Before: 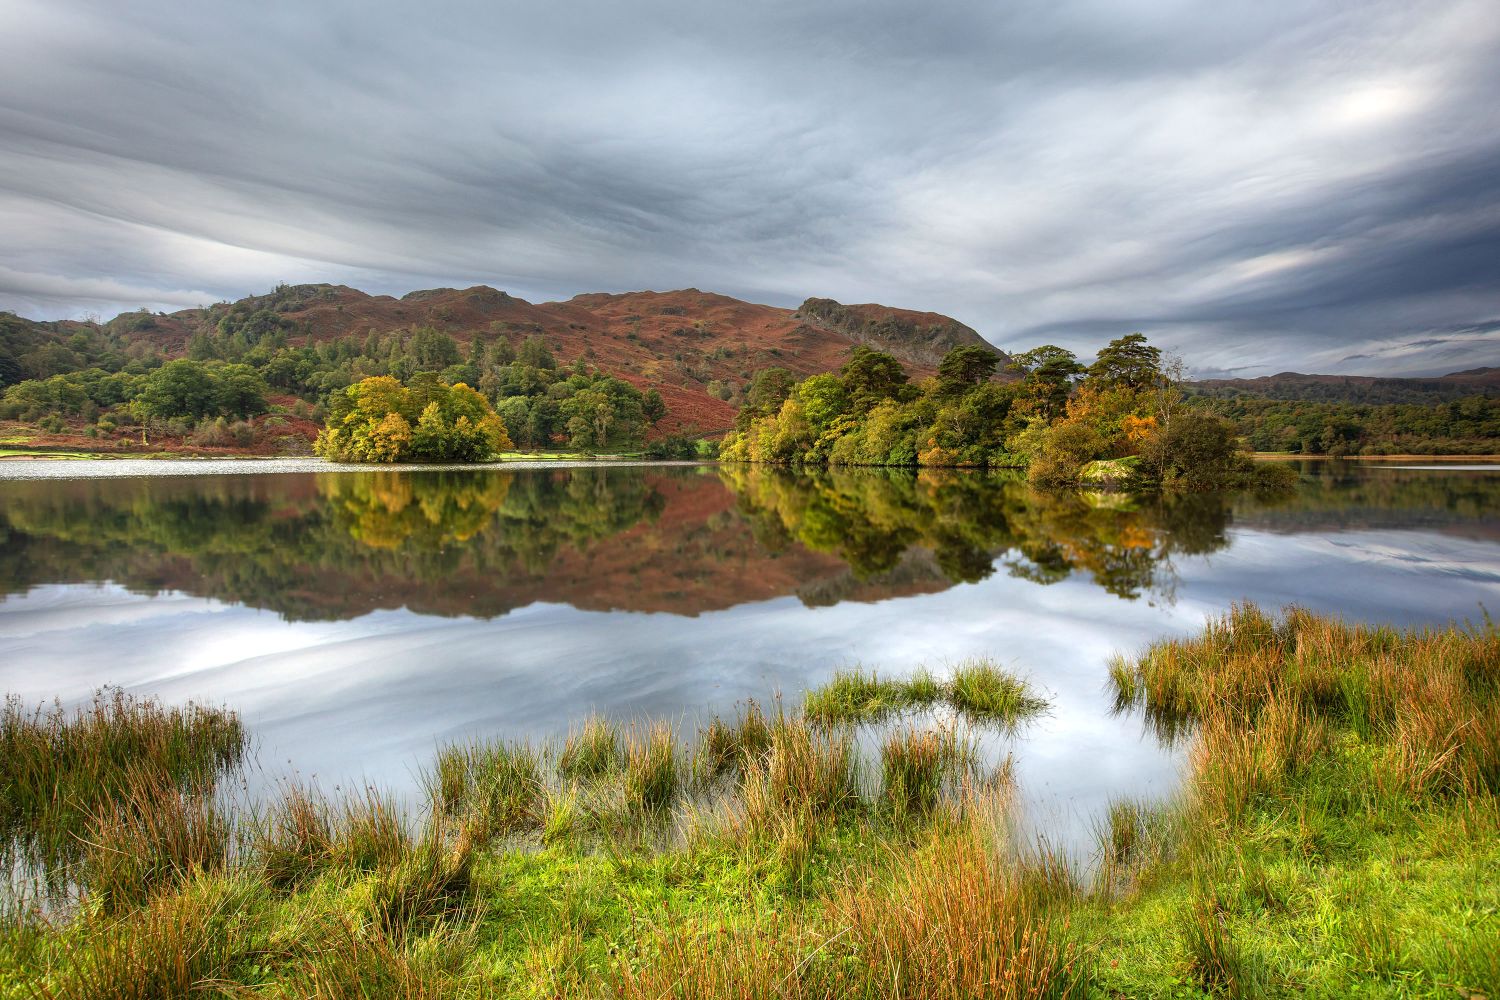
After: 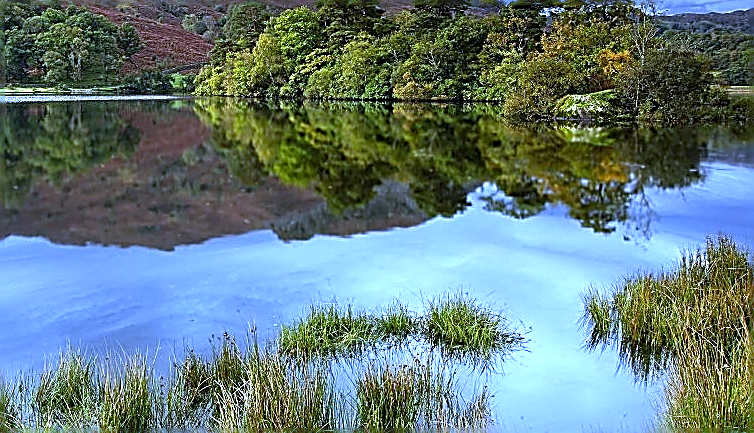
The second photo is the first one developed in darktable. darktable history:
crop: left 35.03%, top 36.625%, right 14.663%, bottom 20.057%
white balance: red 0.766, blue 1.537
sharpen: amount 2
